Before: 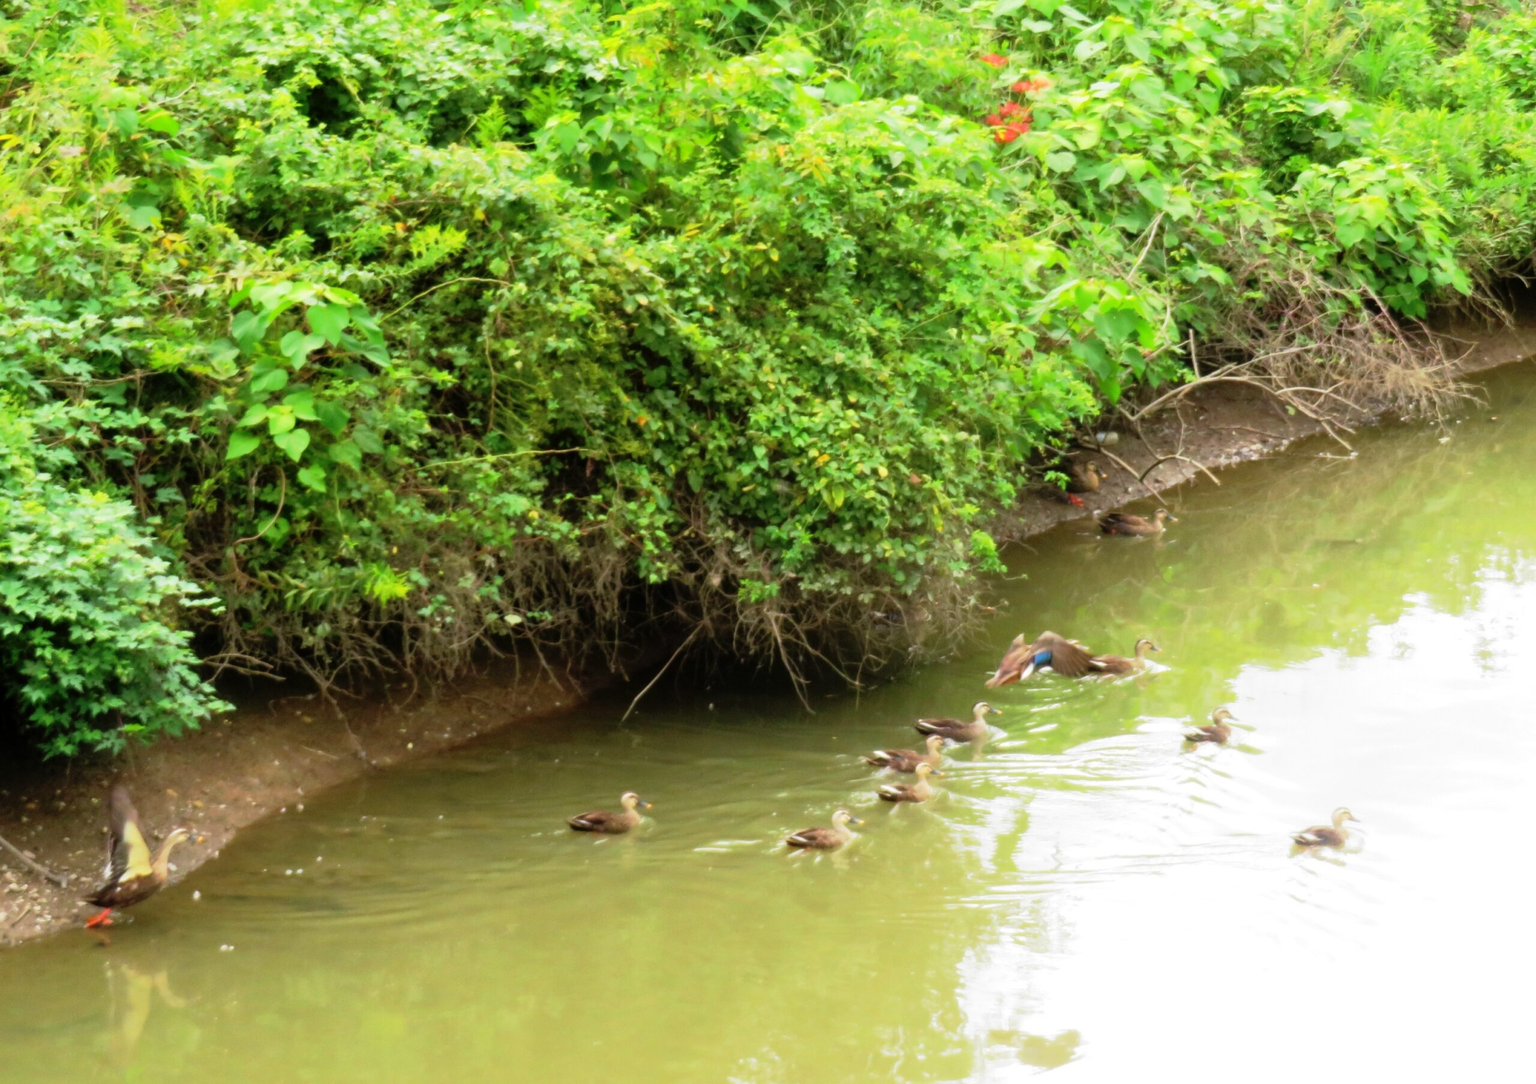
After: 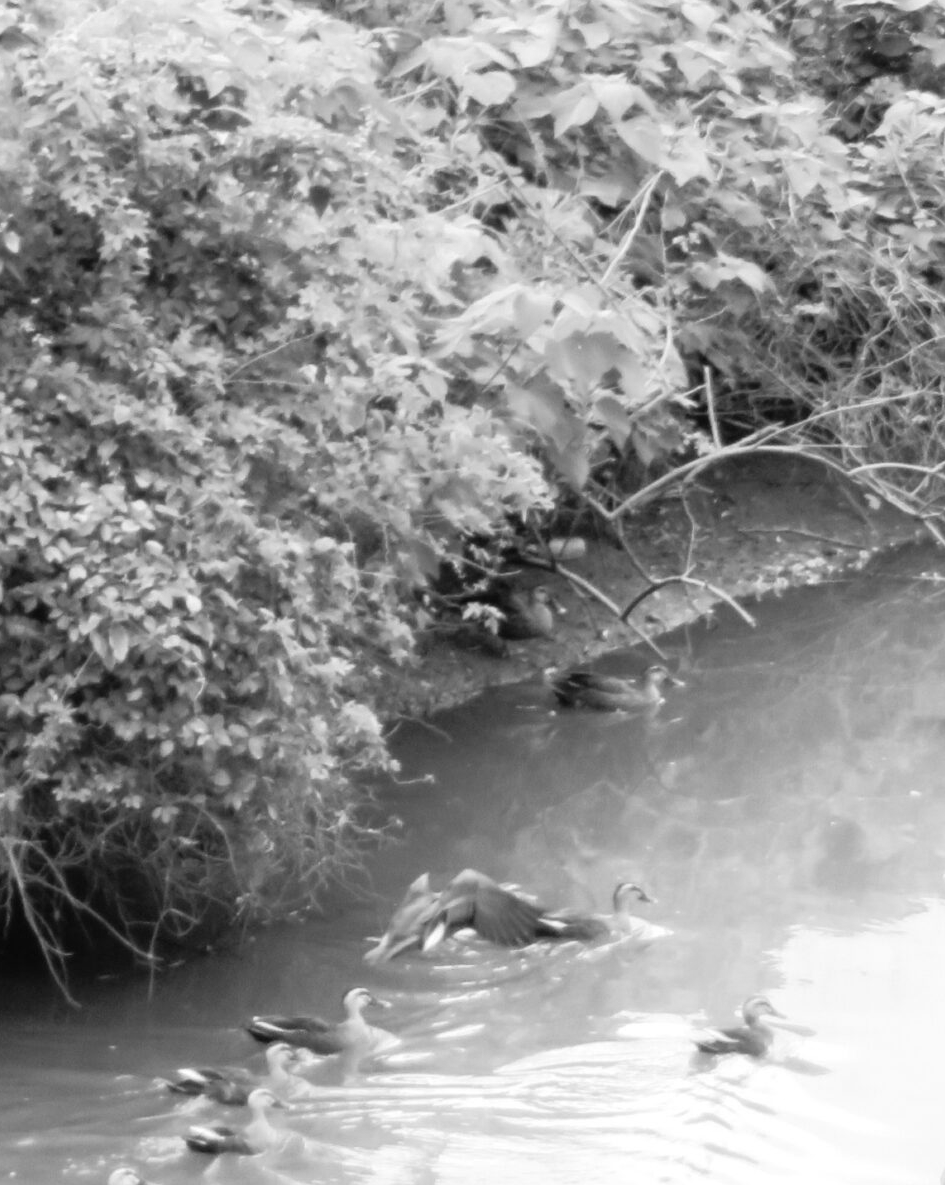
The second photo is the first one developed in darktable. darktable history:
crop and rotate: left 49.936%, top 10.094%, right 13.136%, bottom 24.256%
color zones: curves: ch1 [(0, -0.394) (0.143, -0.394) (0.286, -0.394) (0.429, -0.392) (0.571, -0.391) (0.714, -0.391) (0.857, -0.391) (1, -0.394)]
